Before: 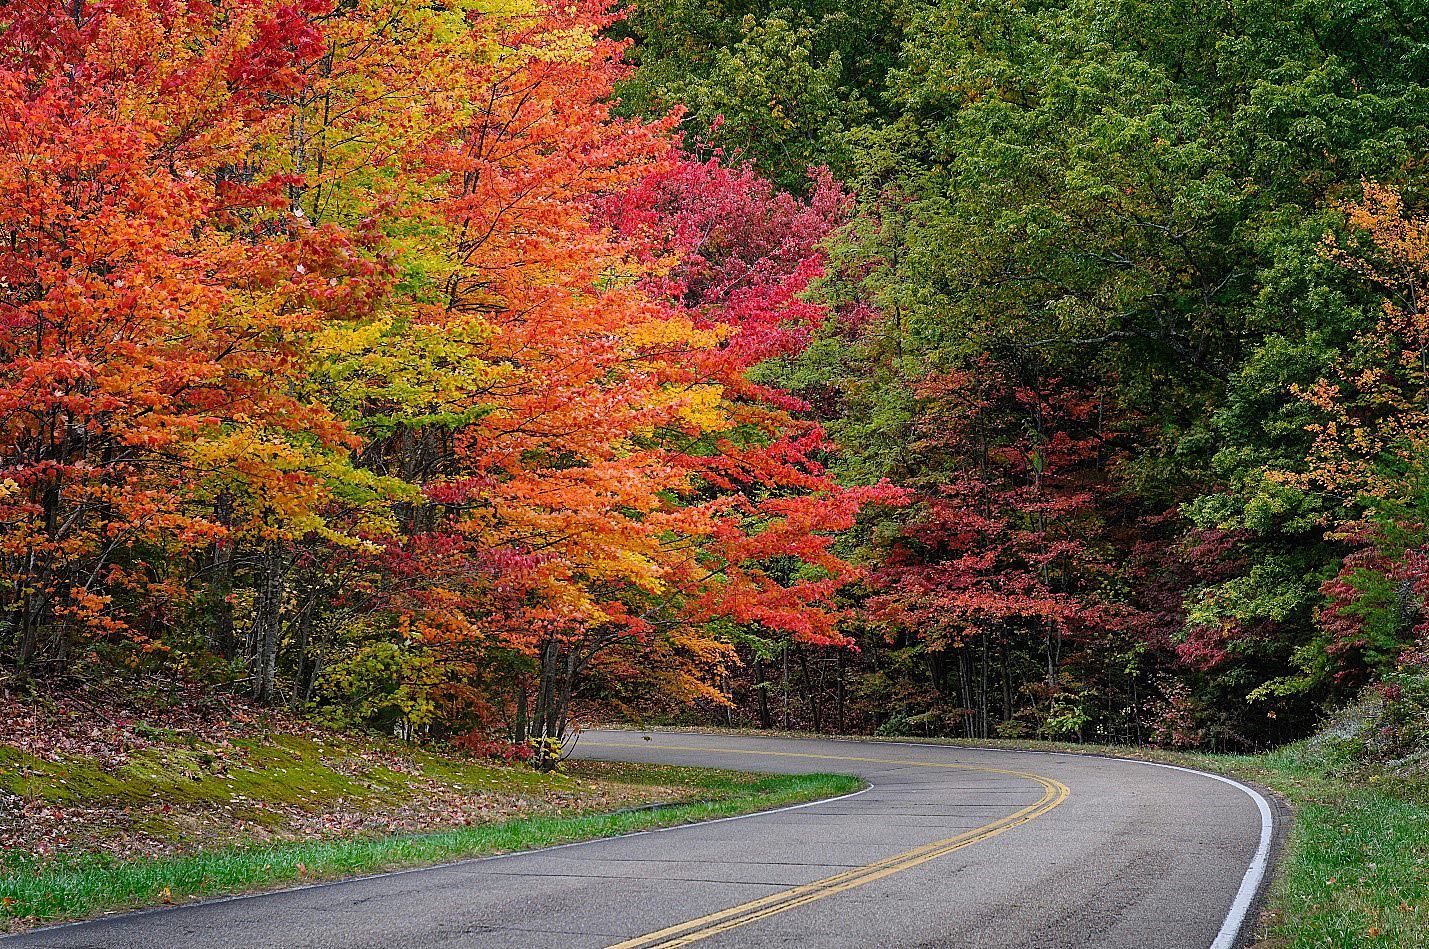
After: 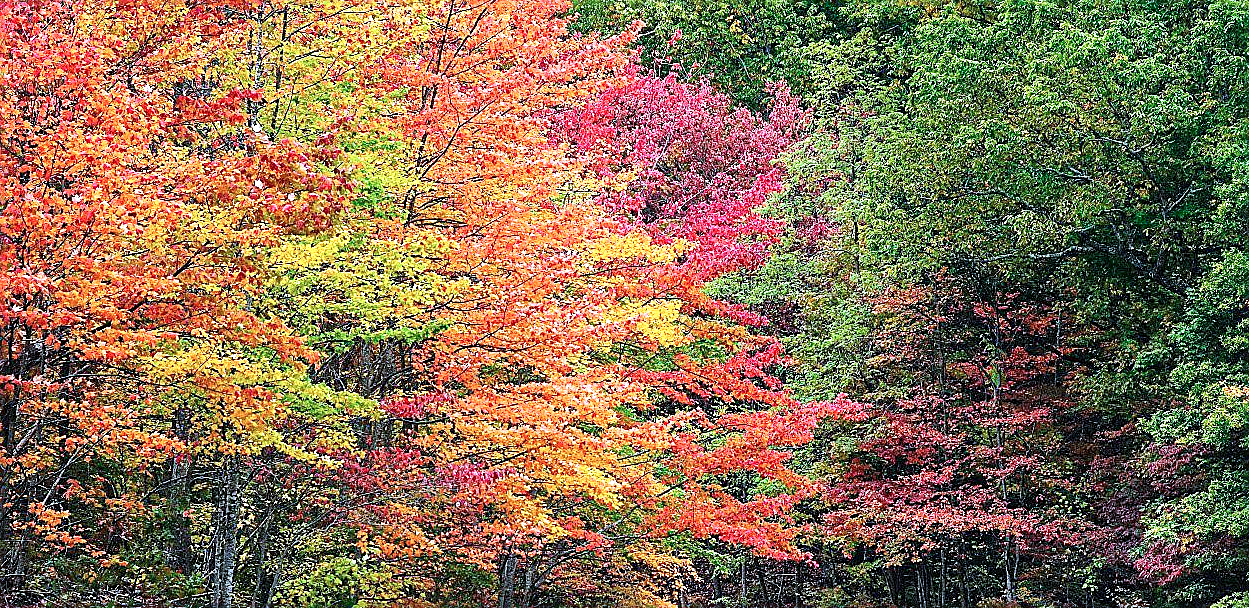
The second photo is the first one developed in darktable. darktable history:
exposure: exposure 1 EV, compensate highlight preservation false
color calibration: gray › normalize channels true, illuminant custom, x 0.39, y 0.387, temperature 3806.21 K, gamut compression 0.005
sharpen: amount 0.593
contrast brightness saturation: contrast 0.085, saturation 0.023
base curve: curves: ch0 [(0, 0) (0.472, 0.508) (1, 1)], preserve colors none
crop: left 2.945%, top 8.986%, right 9.623%, bottom 26.866%
